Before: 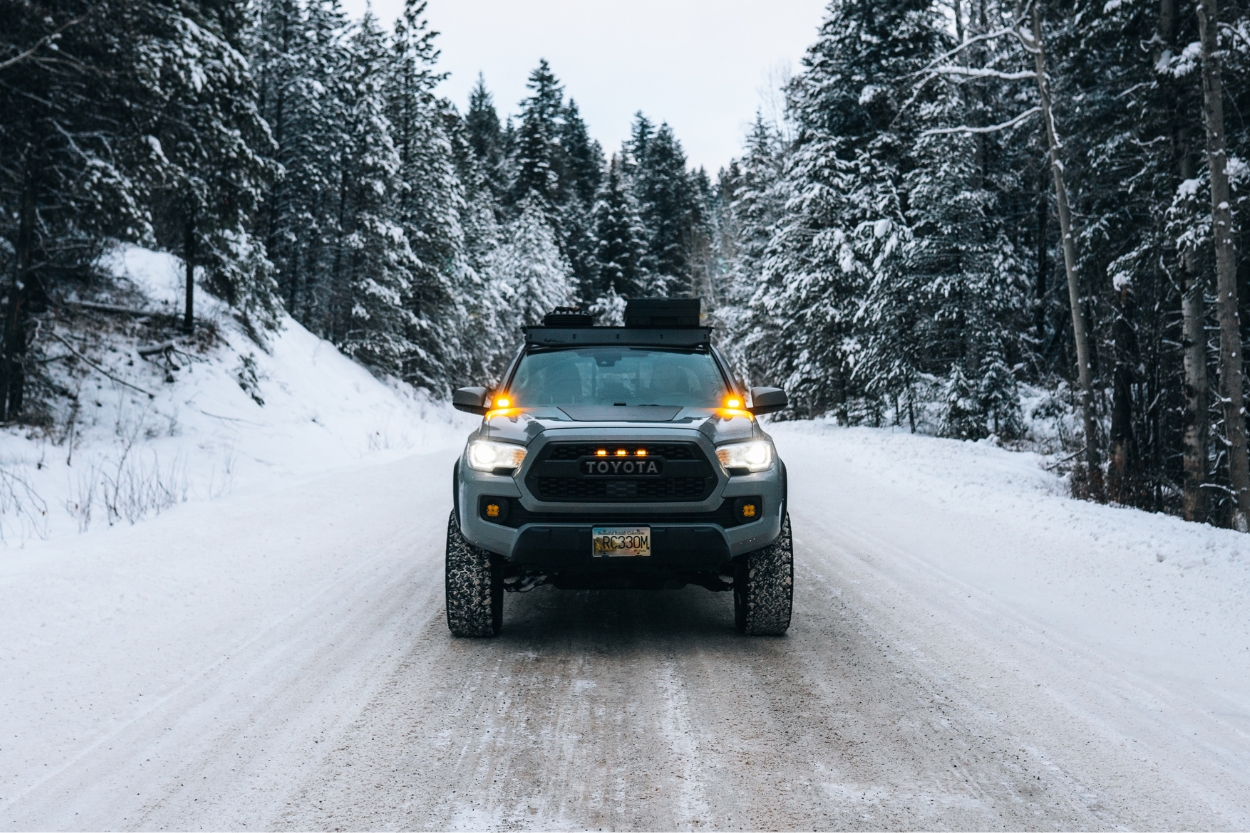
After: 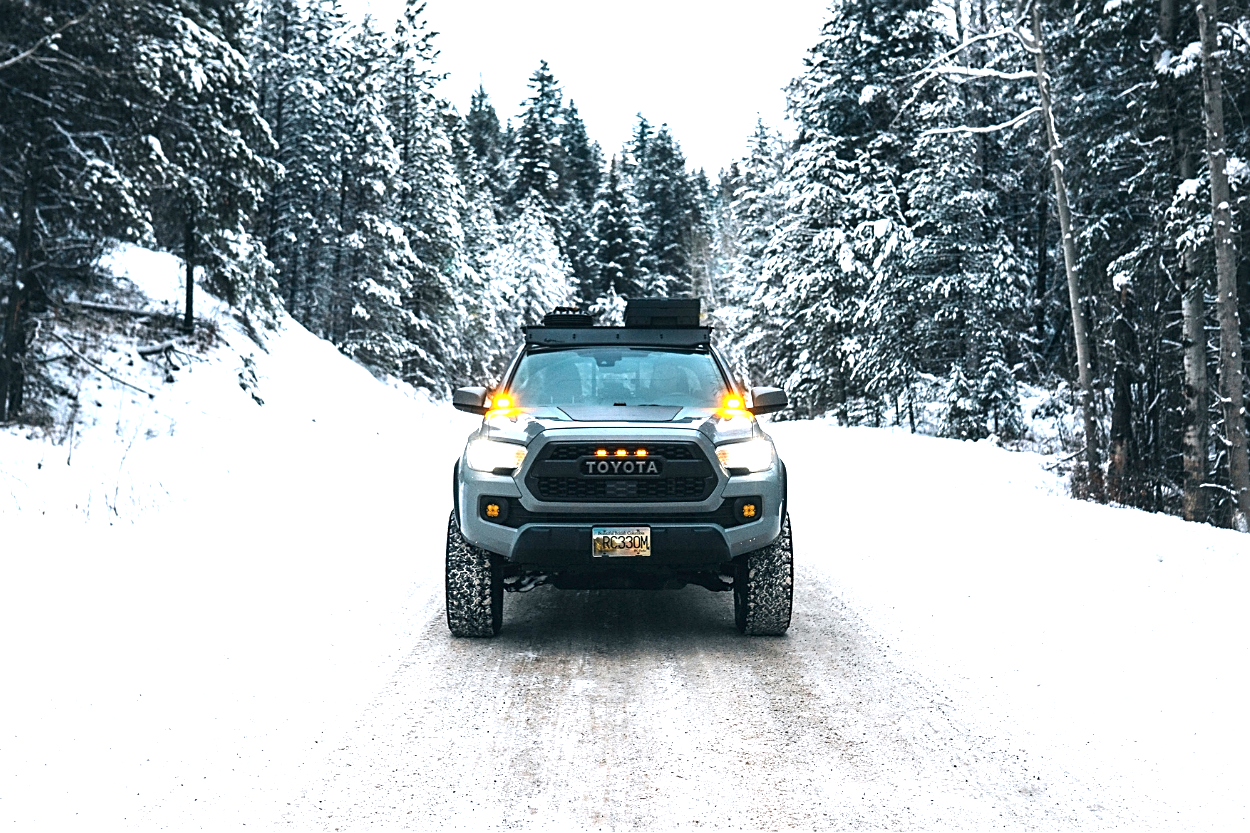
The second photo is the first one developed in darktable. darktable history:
exposure: exposure 1.25 EV, compensate exposure bias true, compensate highlight preservation false
sharpen: on, module defaults
